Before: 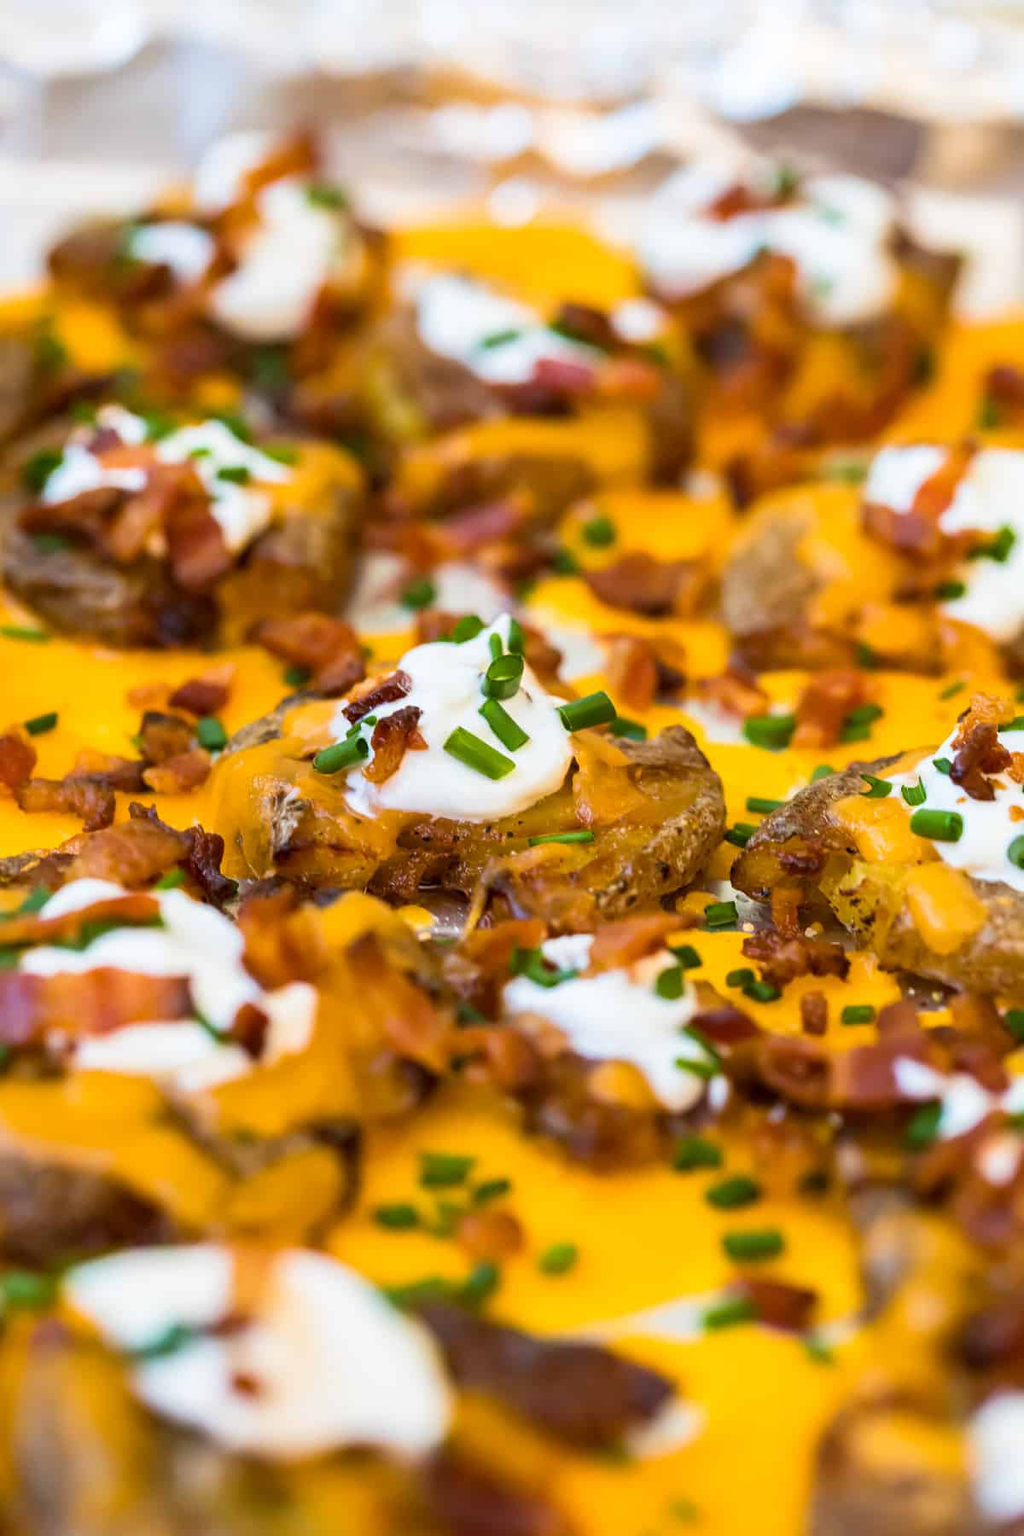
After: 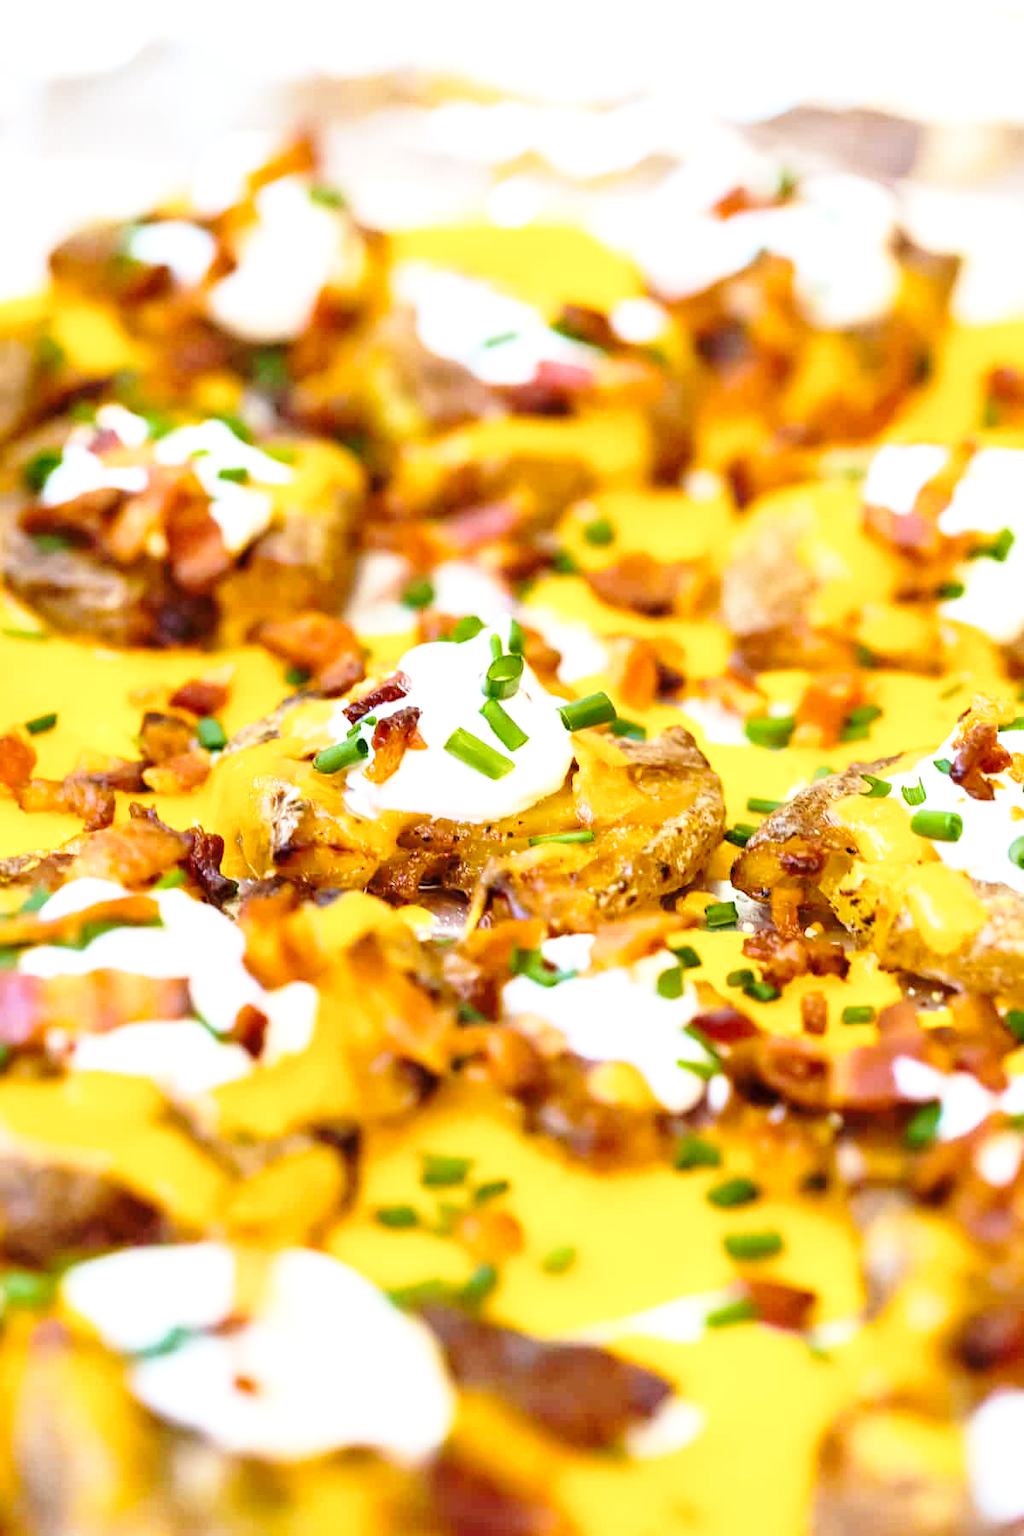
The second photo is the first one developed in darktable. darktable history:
contrast brightness saturation: saturation -0.05
exposure: exposure 0.574 EV, compensate highlight preservation false
base curve: curves: ch0 [(0, 0) (0.028, 0.03) (0.121, 0.232) (0.46, 0.748) (0.859, 0.968) (1, 1)], preserve colors none
